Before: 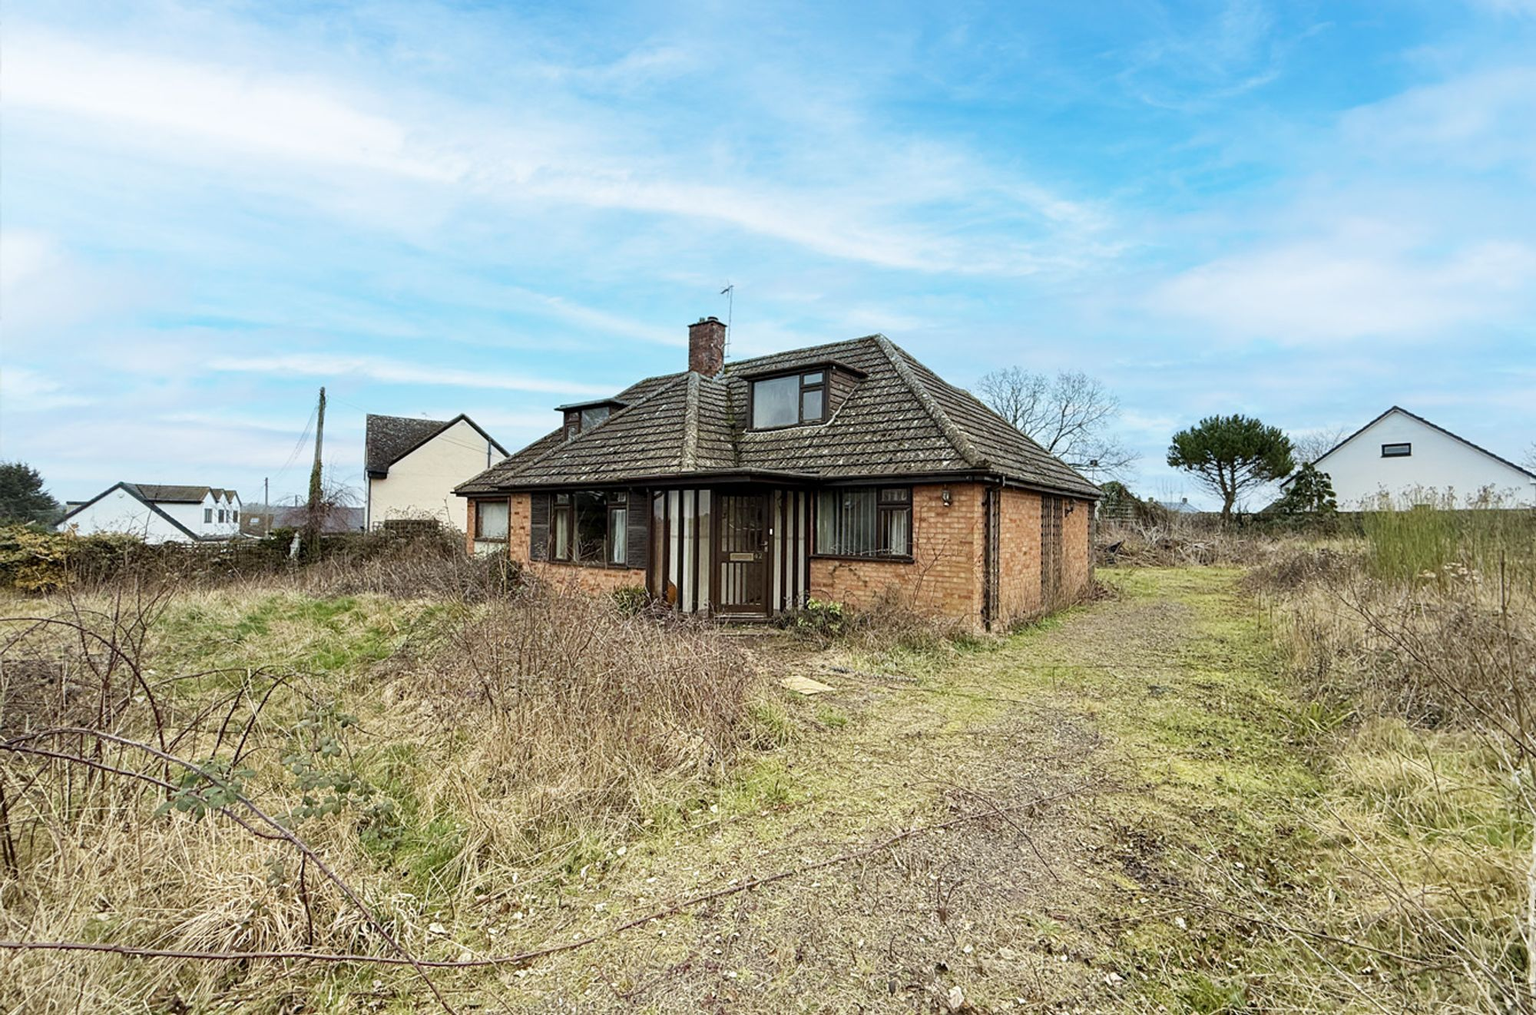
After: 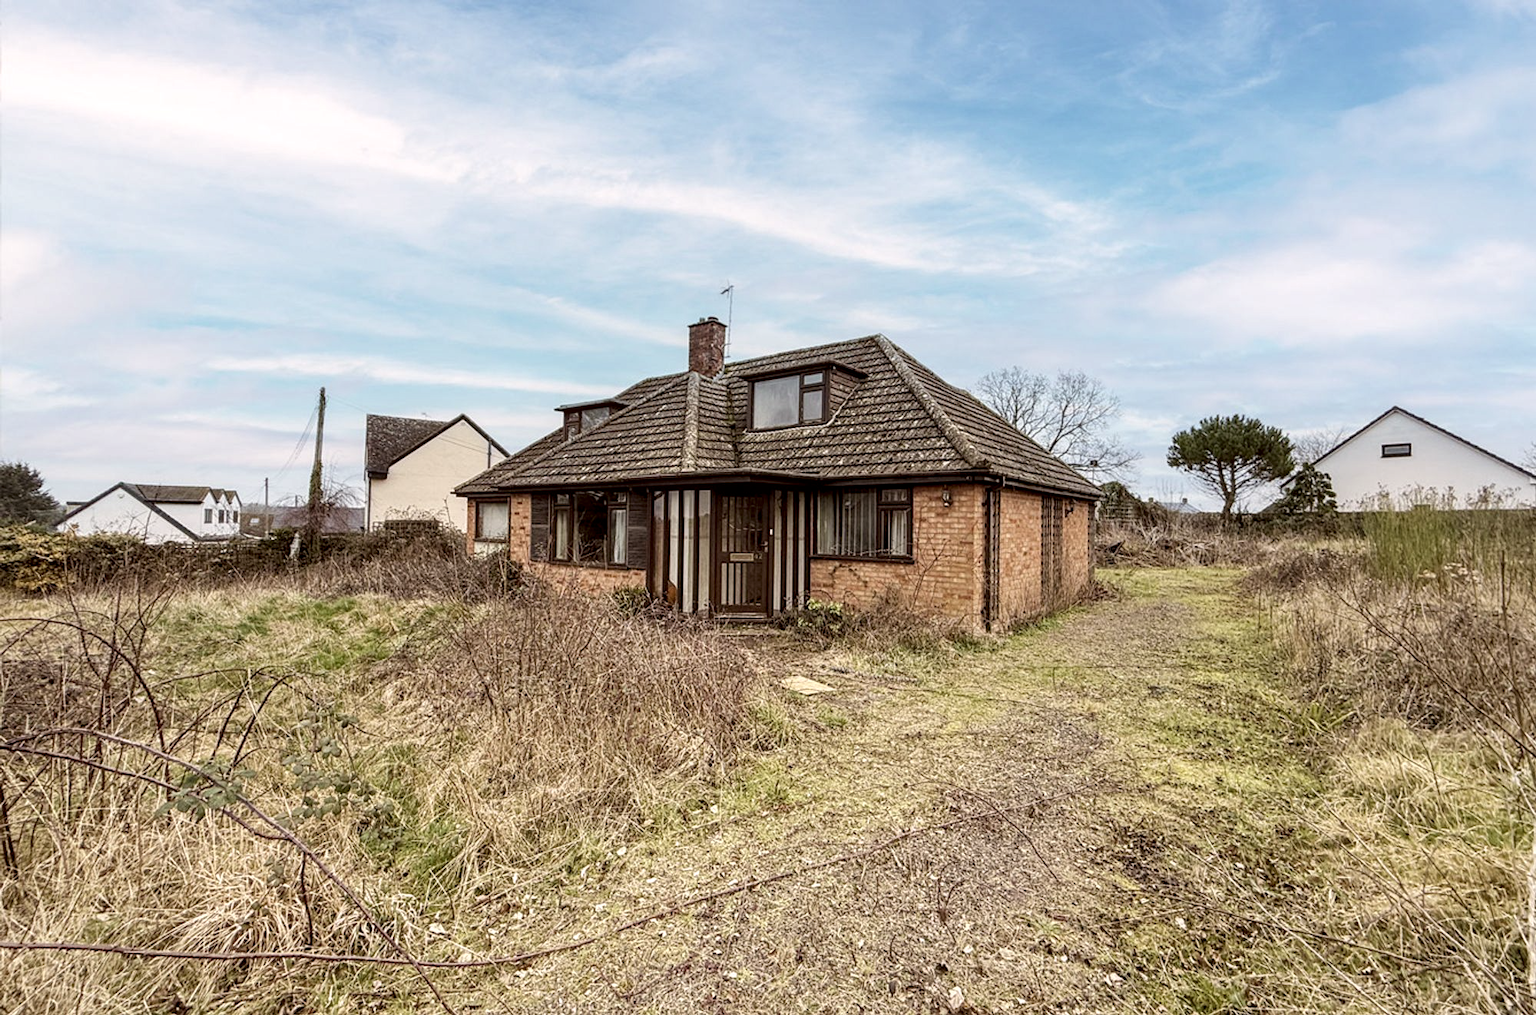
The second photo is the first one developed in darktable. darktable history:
local contrast: detail 130%
color correction: highlights a* 10.21, highlights b* 9.79, shadows a* 8.61, shadows b* 7.88, saturation 0.8
color calibration: illuminant Planckian (black body), adaptation linear Bradford (ICC v4), x 0.361, y 0.366, temperature 4511.61 K, saturation algorithm version 1 (2020)
